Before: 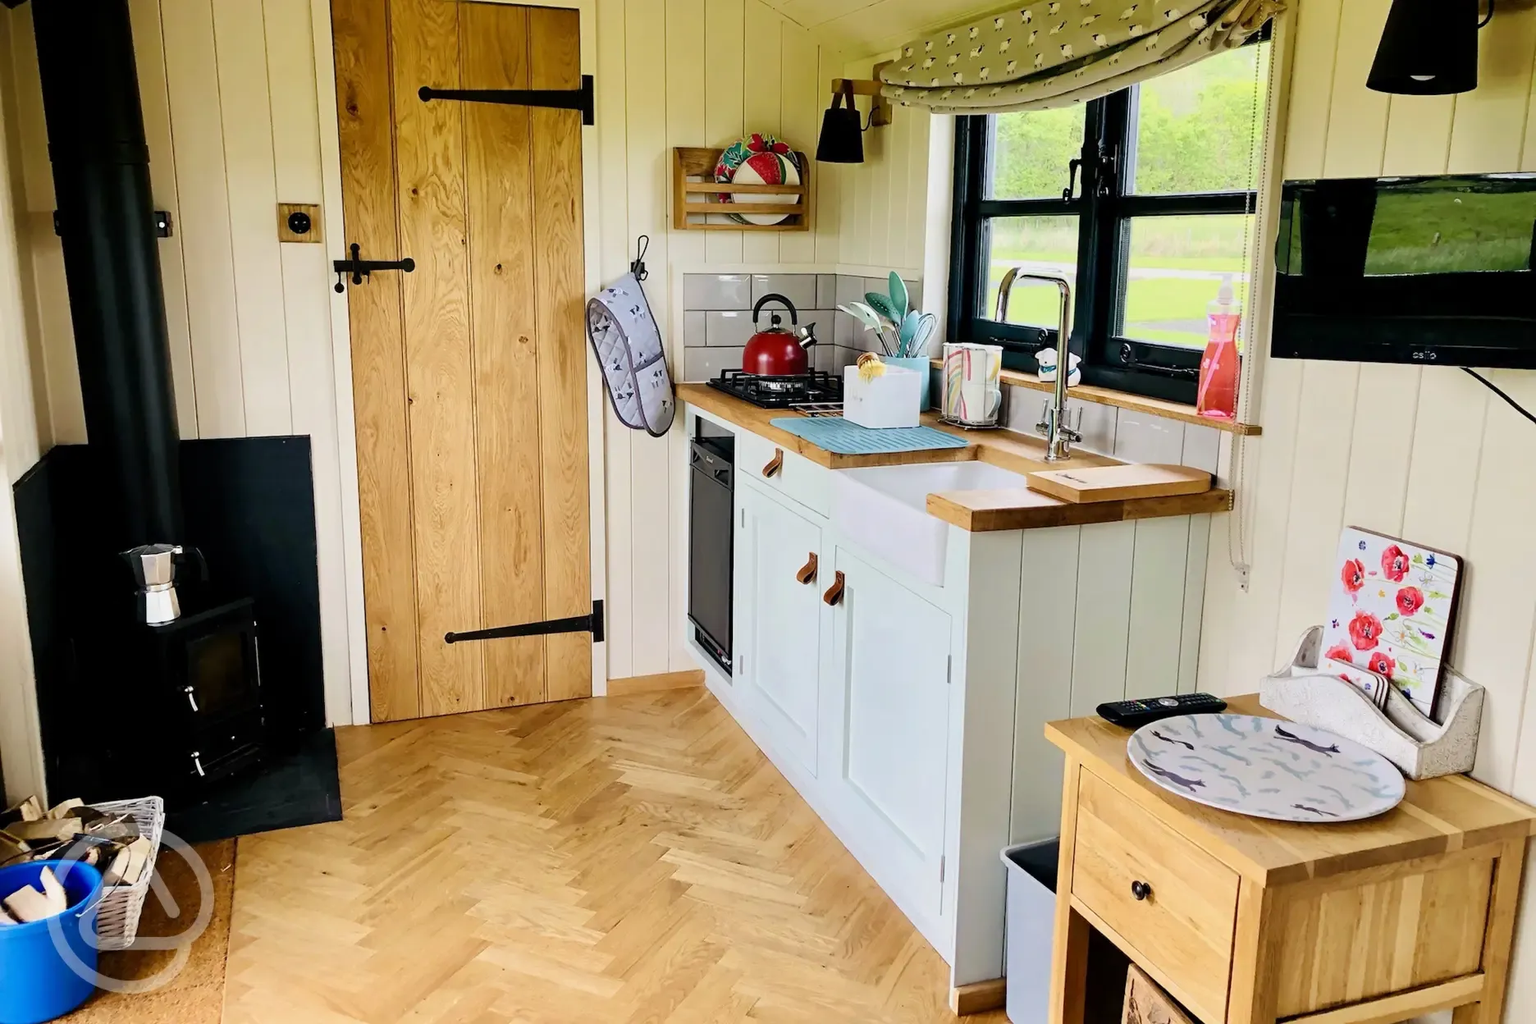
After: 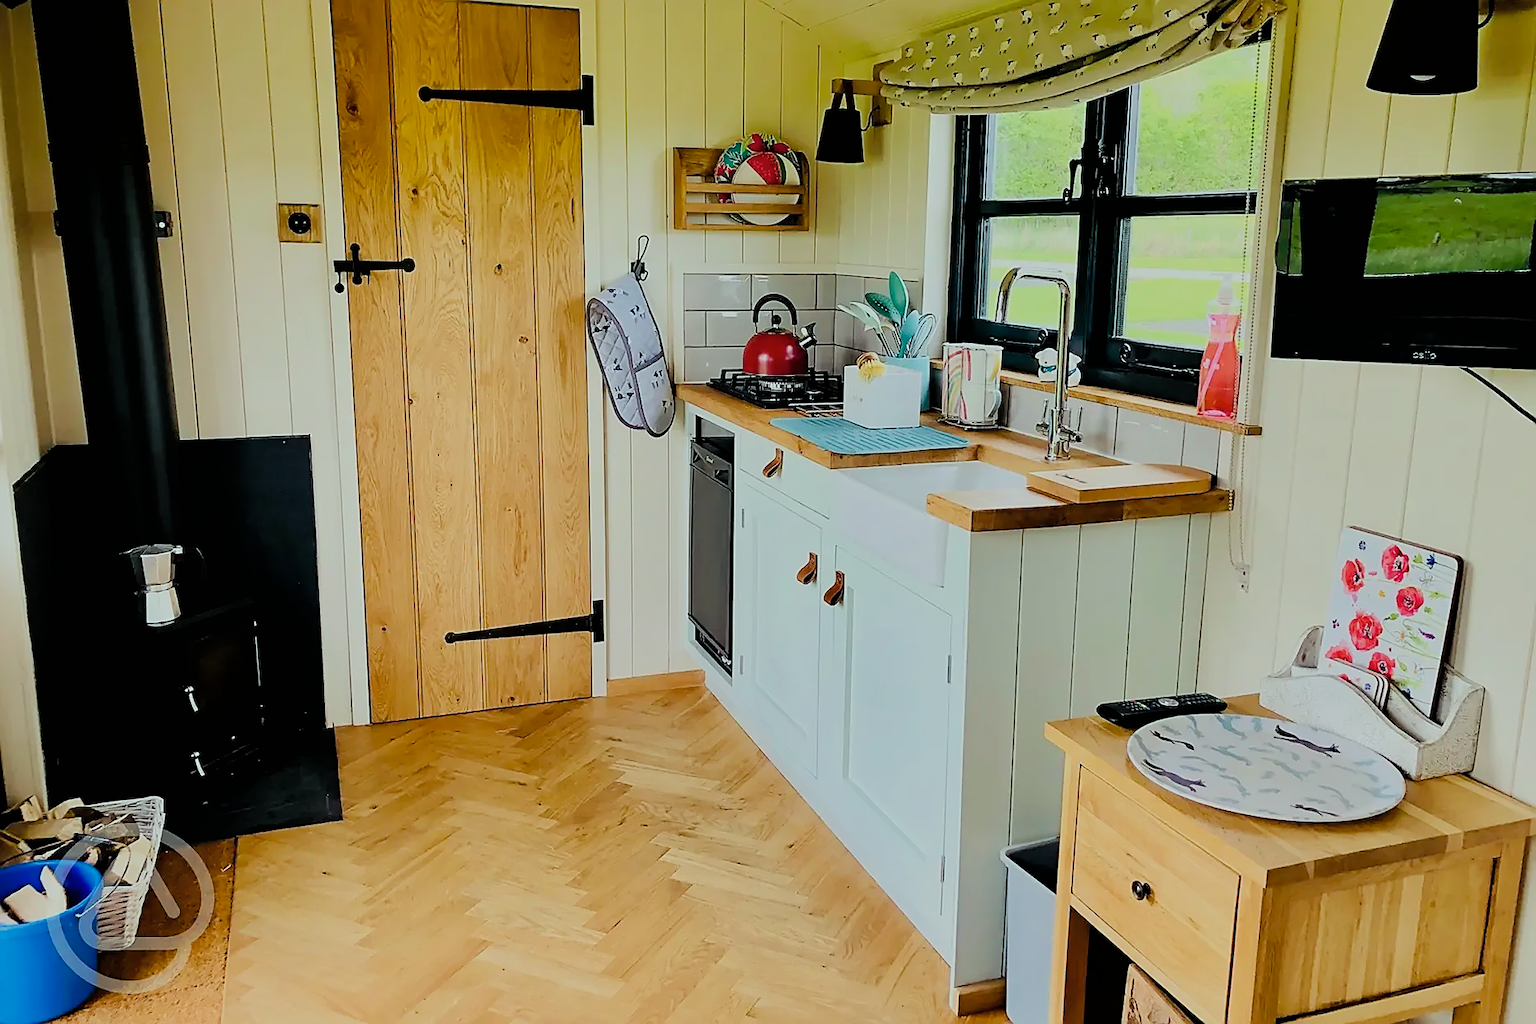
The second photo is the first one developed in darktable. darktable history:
filmic rgb: black relative exposure -7.65 EV, white relative exposure 4.56 EV, hardness 3.61
shadows and highlights: shadows 25.87, highlights -24.4
sharpen: radius 1.373, amount 1.262, threshold 0.804
color correction: highlights a* -6.58, highlights b* 0.433
